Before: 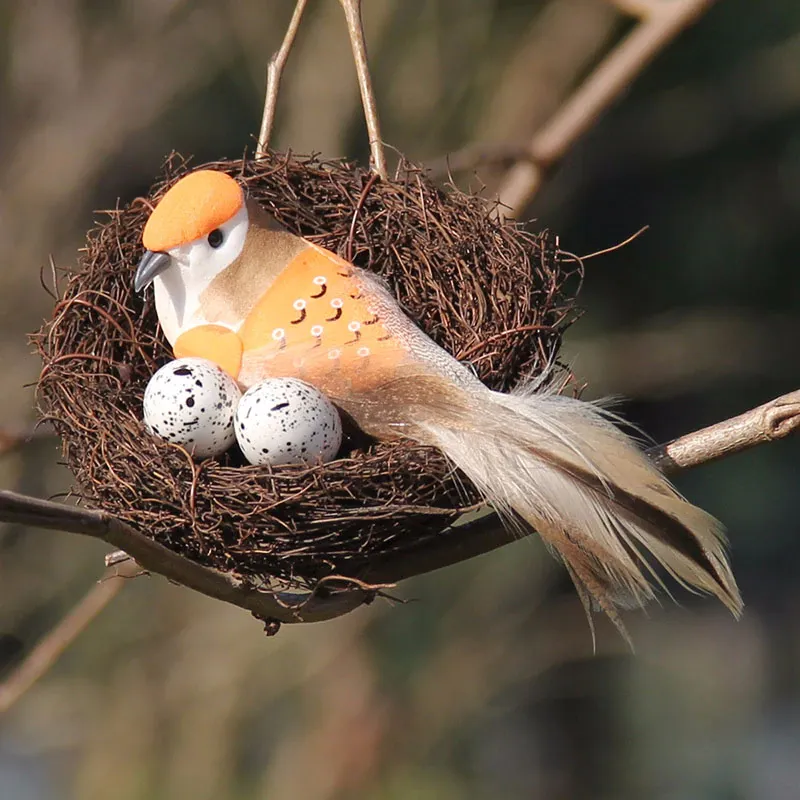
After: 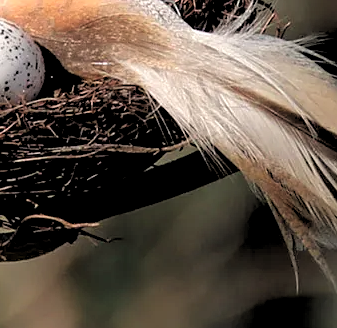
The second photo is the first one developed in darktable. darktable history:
rgb levels: levels [[0.034, 0.472, 0.904], [0, 0.5, 1], [0, 0.5, 1]]
crop: left 37.221%, top 45.169%, right 20.63%, bottom 13.777%
exposure: black level correction -0.003, exposure 0.04 EV, compensate highlight preservation false
